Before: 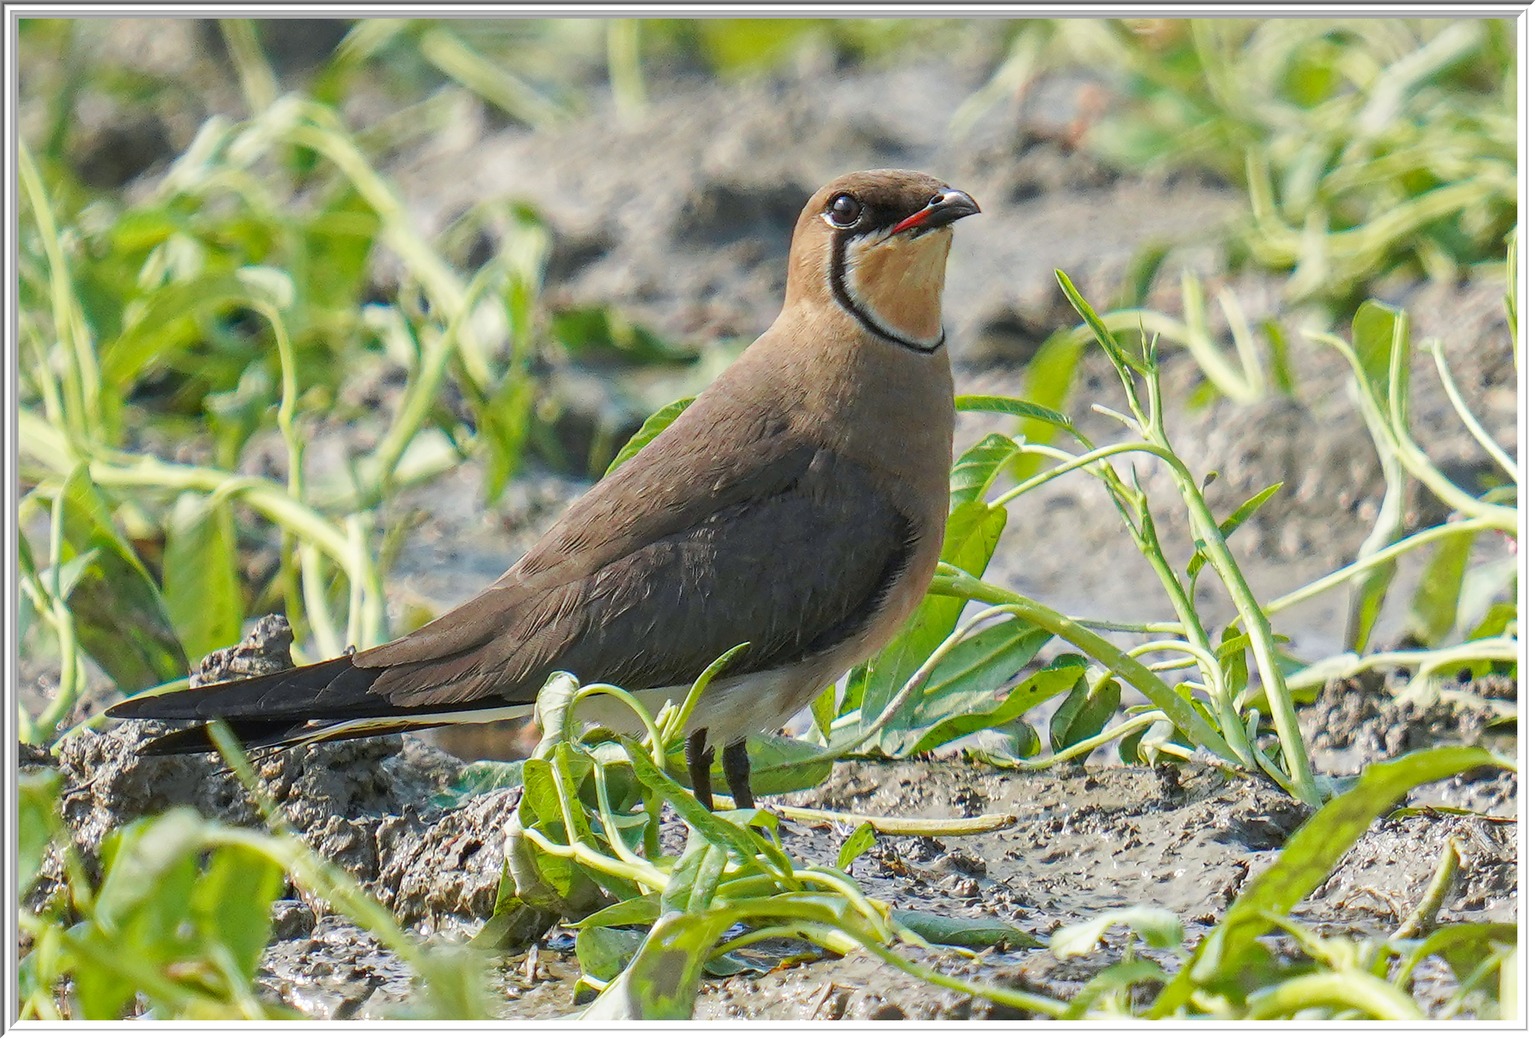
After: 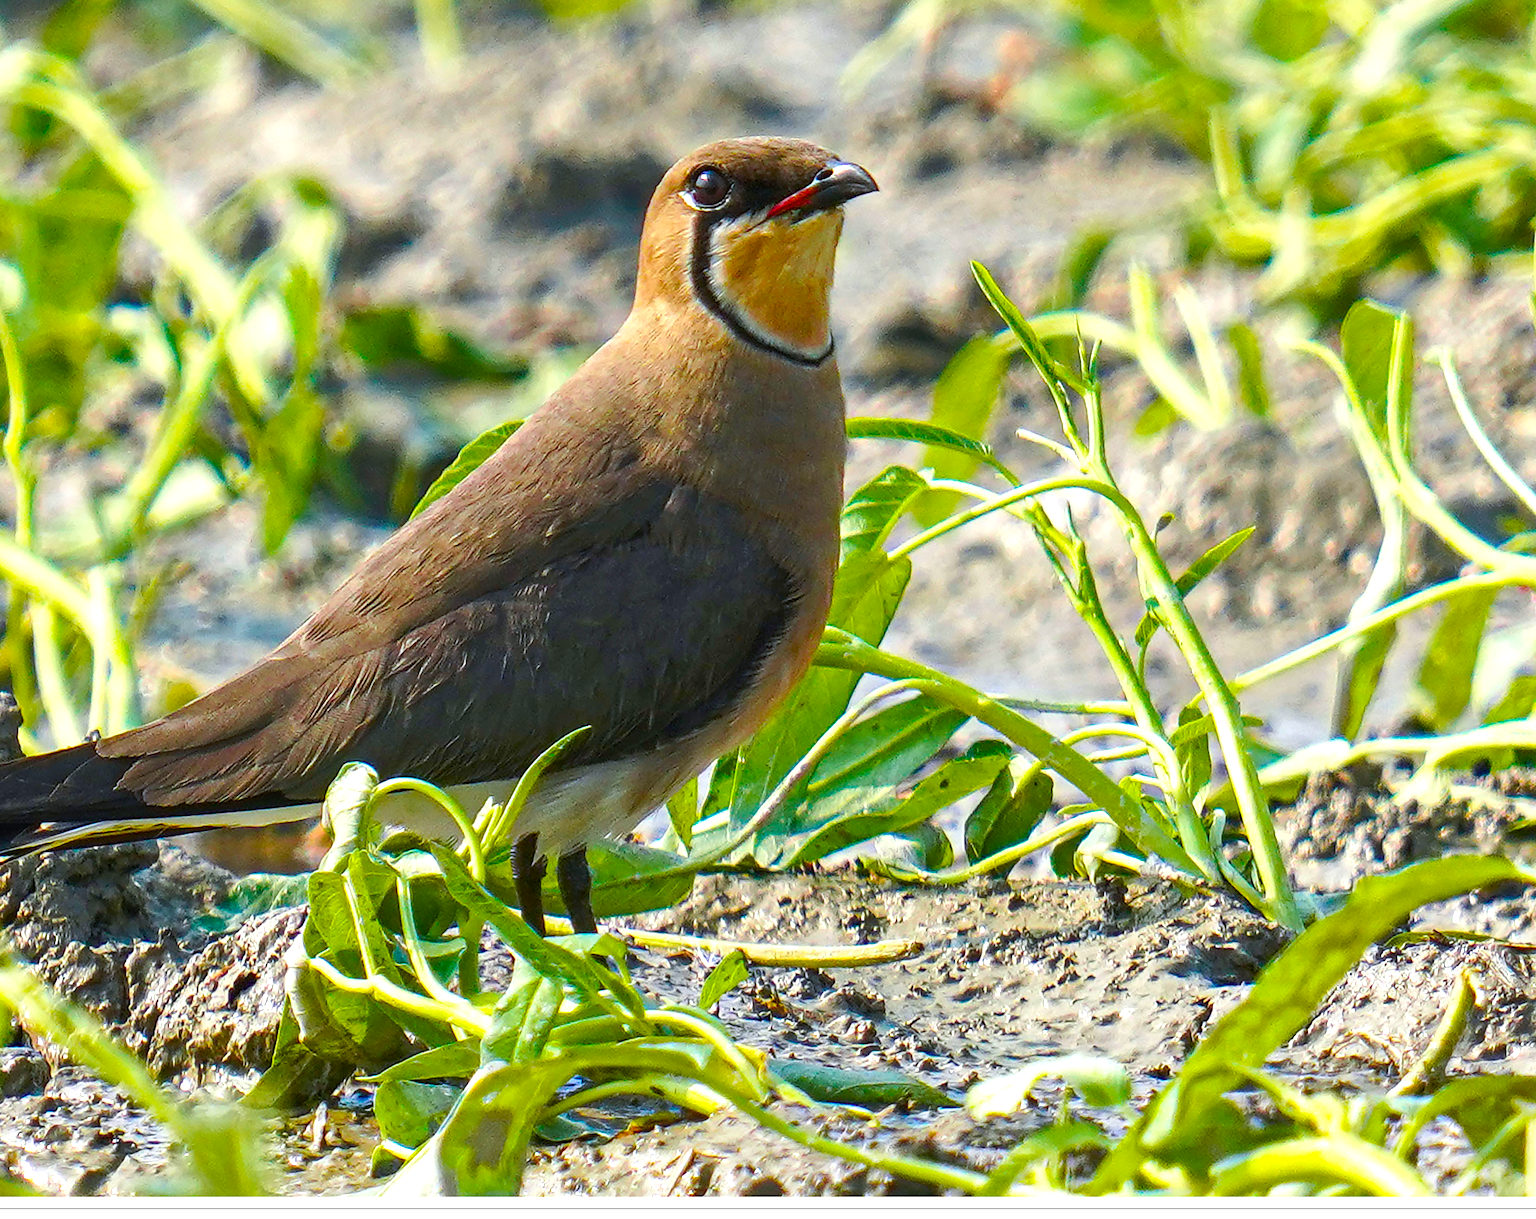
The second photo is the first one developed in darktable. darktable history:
color balance rgb: linear chroma grading › global chroma 9%, perceptual saturation grading › global saturation 36%, perceptual saturation grading › shadows 35%, perceptual brilliance grading › global brilliance 15%, perceptual brilliance grading › shadows -35%, global vibrance 15%
crop and rotate: left 17.959%, top 5.771%, right 1.742%
